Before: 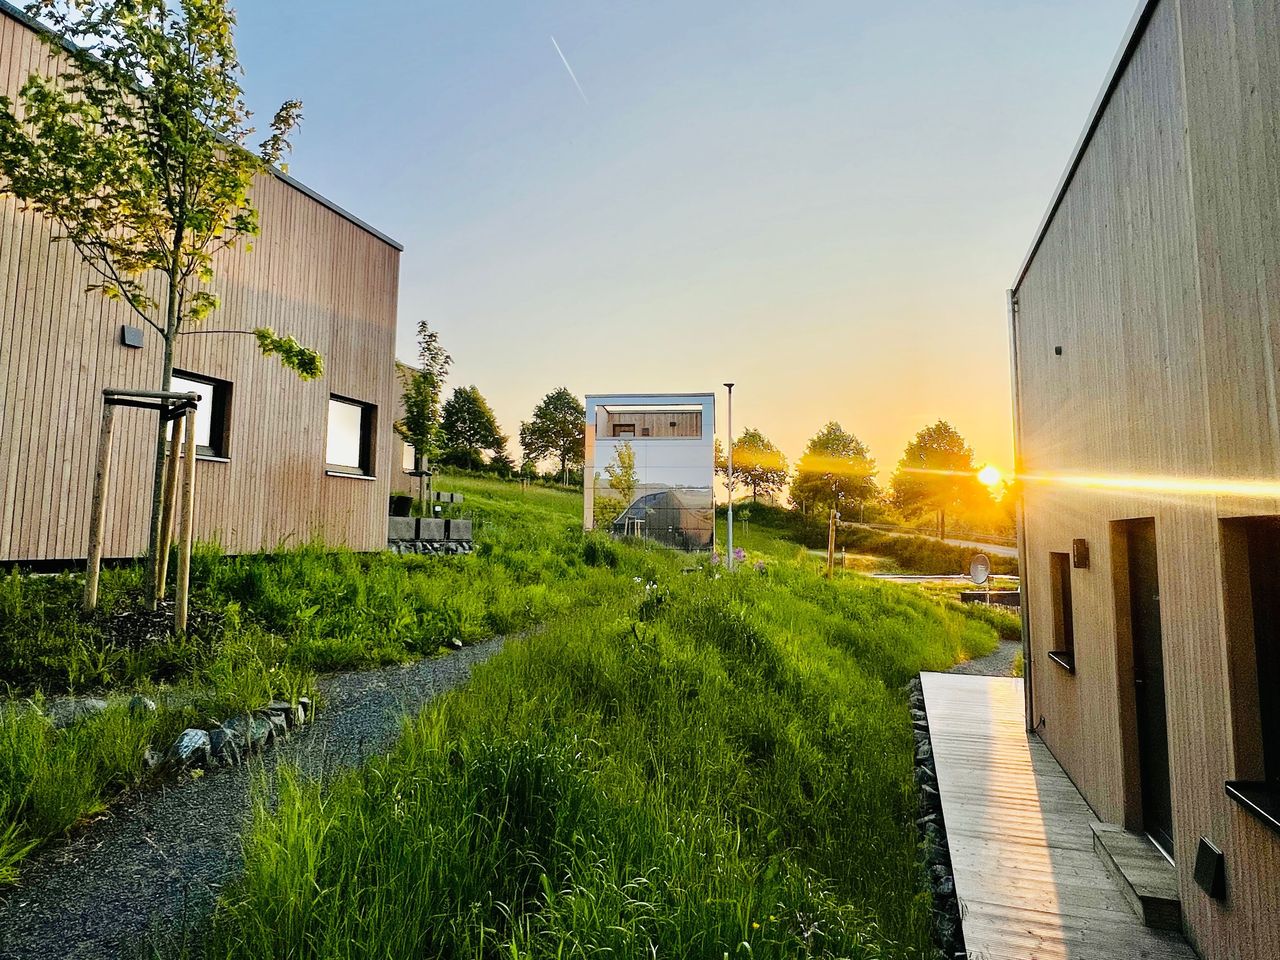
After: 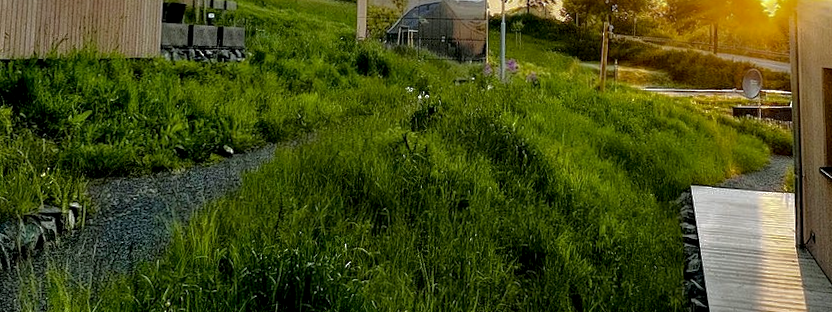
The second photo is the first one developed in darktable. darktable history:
crop: left 18.091%, top 51.13%, right 17.525%, bottom 16.85%
base curve: curves: ch0 [(0, 0) (0.841, 0.609) (1, 1)]
rotate and perspective: rotation 0.8°, automatic cropping off
tone equalizer: -8 EV -0.417 EV, -7 EV -0.389 EV, -6 EV -0.333 EV, -5 EV -0.222 EV, -3 EV 0.222 EV, -2 EV 0.333 EV, -1 EV 0.389 EV, +0 EV 0.417 EV, edges refinement/feathering 500, mask exposure compensation -1.57 EV, preserve details no
white balance: red 0.986, blue 1.01
exposure: black level correction 0.006, exposure -0.226 EV, compensate highlight preservation false
local contrast: highlights 100%, shadows 100%, detail 120%, midtone range 0.2
